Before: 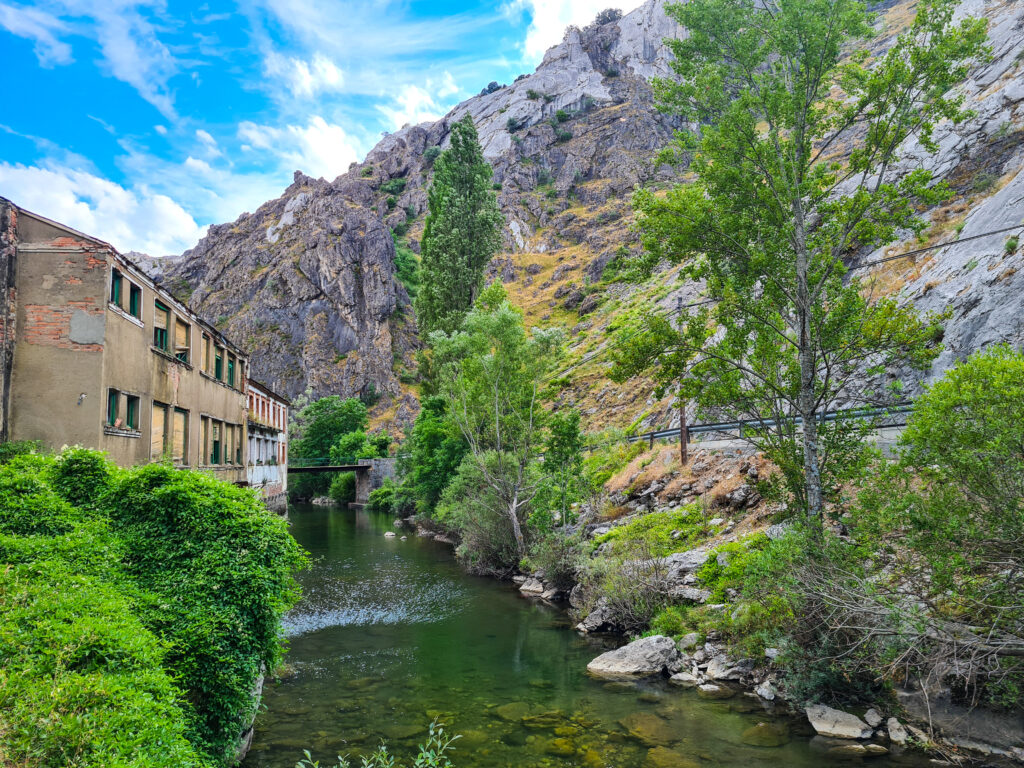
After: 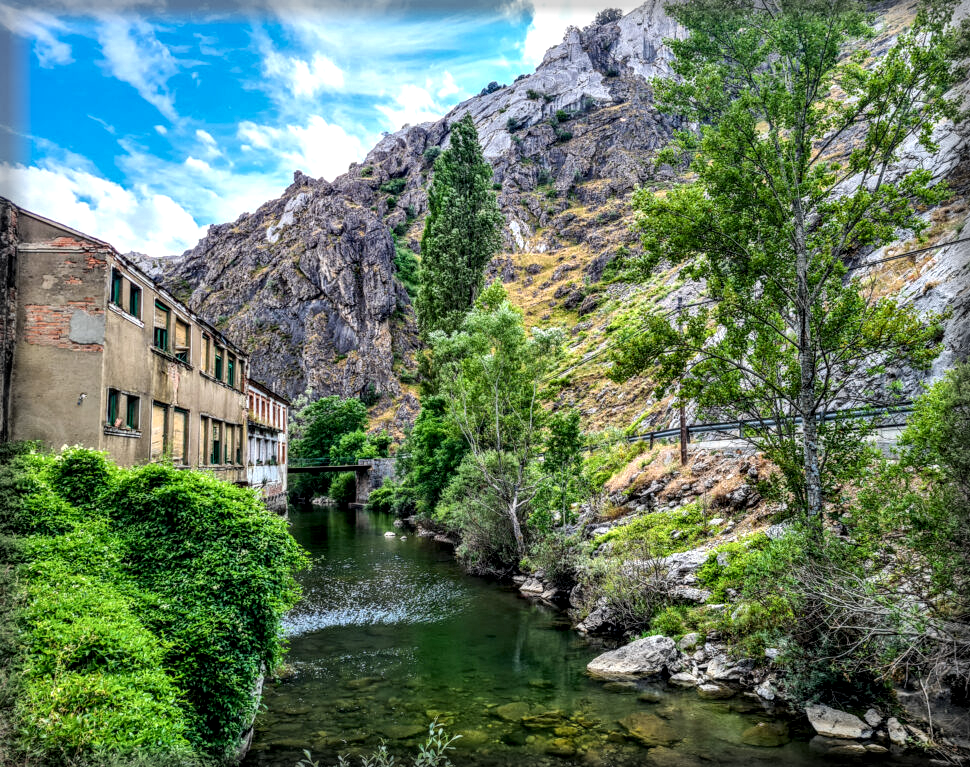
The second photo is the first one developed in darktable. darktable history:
local contrast: highlights 13%, shadows 36%, detail 183%, midtone range 0.478
vignetting: fall-off start 93.33%, fall-off radius 5.29%, automatic ratio true, width/height ratio 1.331, shape 0.045
crop and rotate: right 5.208%
